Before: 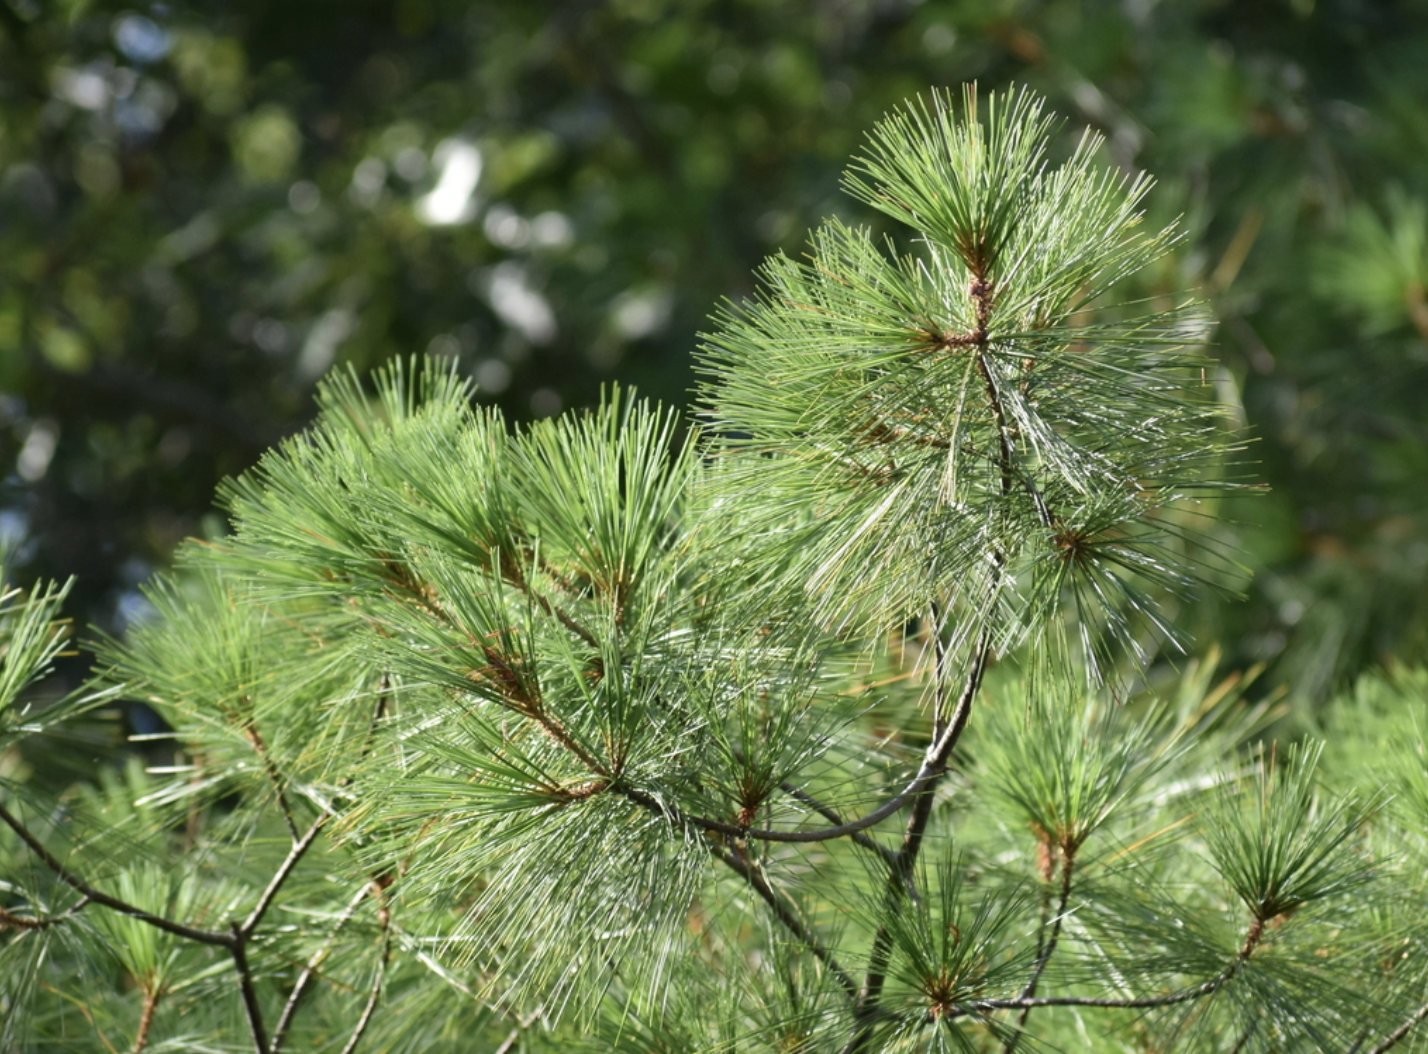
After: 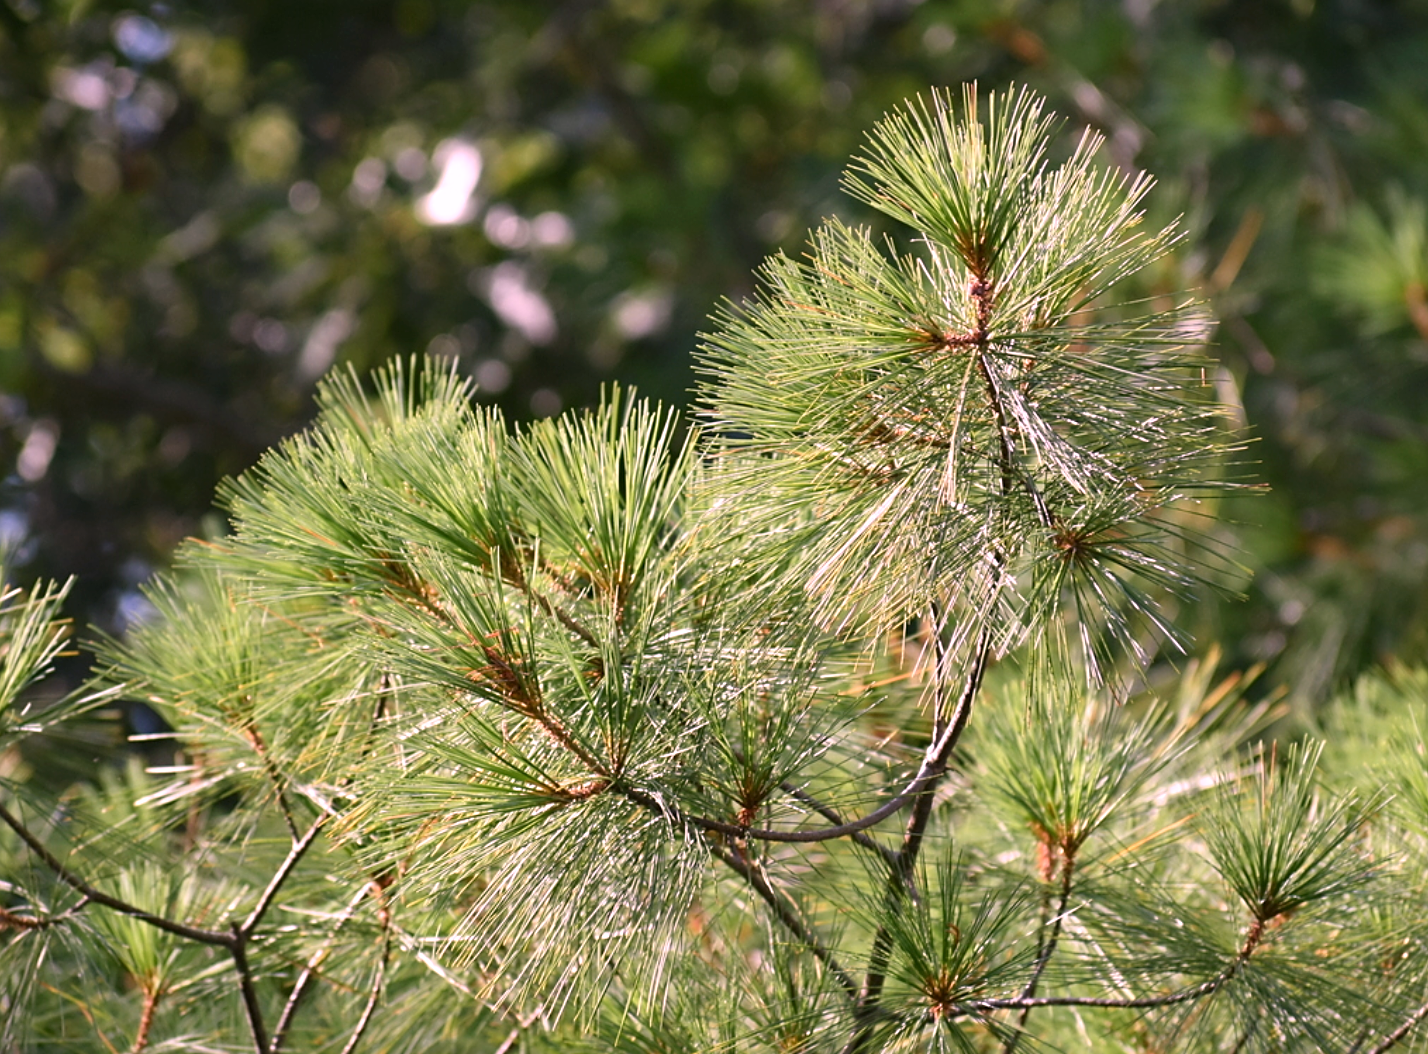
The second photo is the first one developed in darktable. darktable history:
white balance: red 1.188, blue 1.11
sharpen: on, module defaults
